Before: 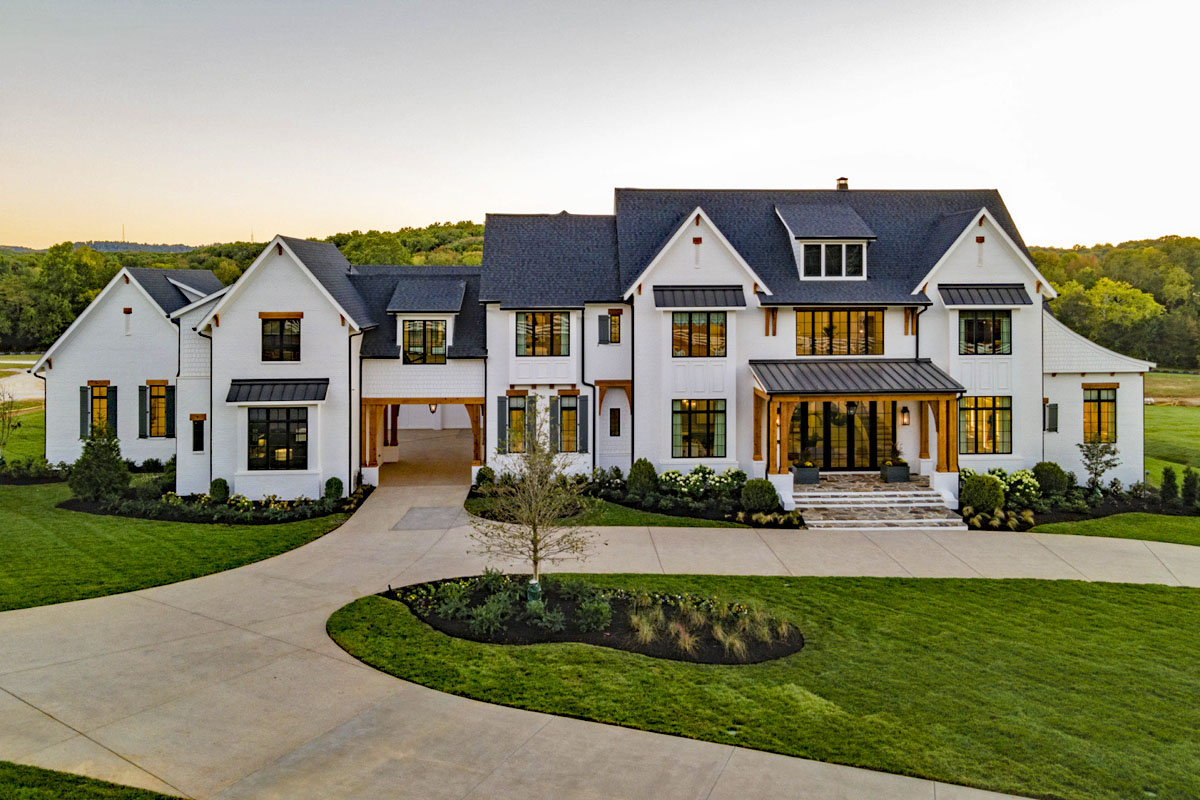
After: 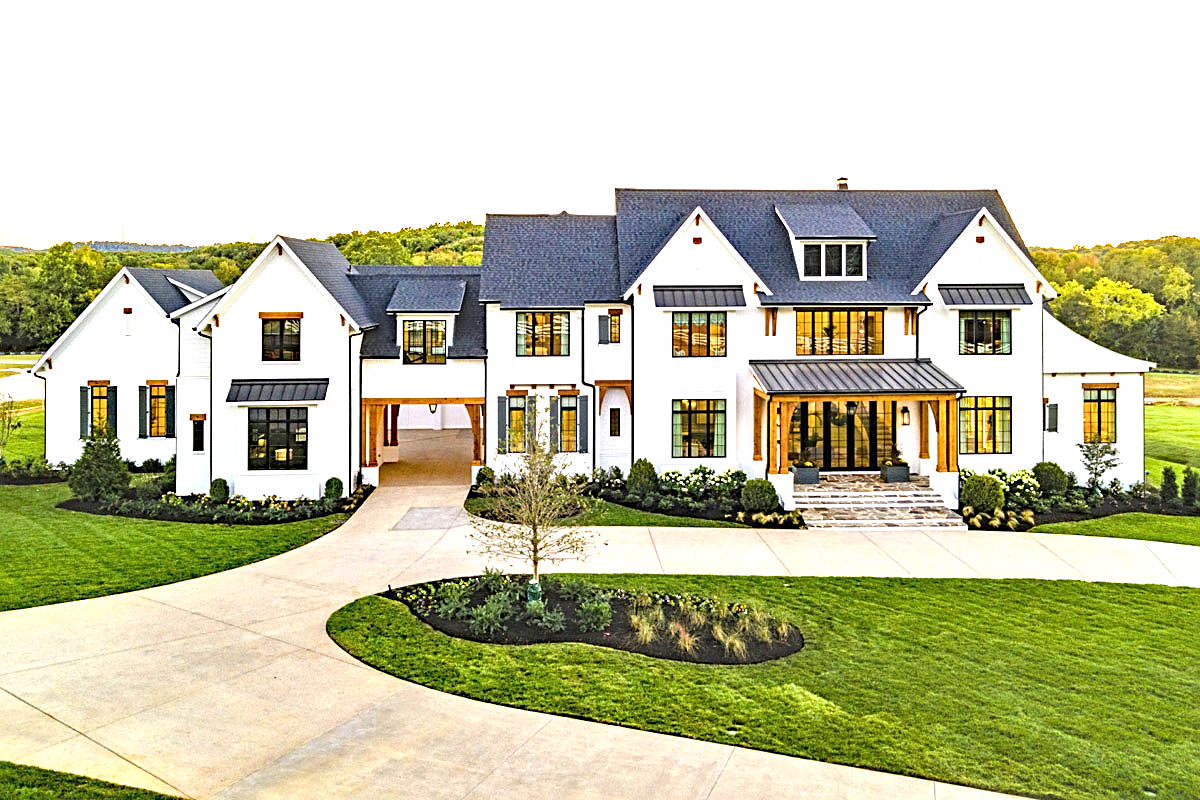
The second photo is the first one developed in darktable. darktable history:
exposure: black level correction 0, exposure 1.463 EV, compensate highlight preservation false
sharpen: on, module defaults
